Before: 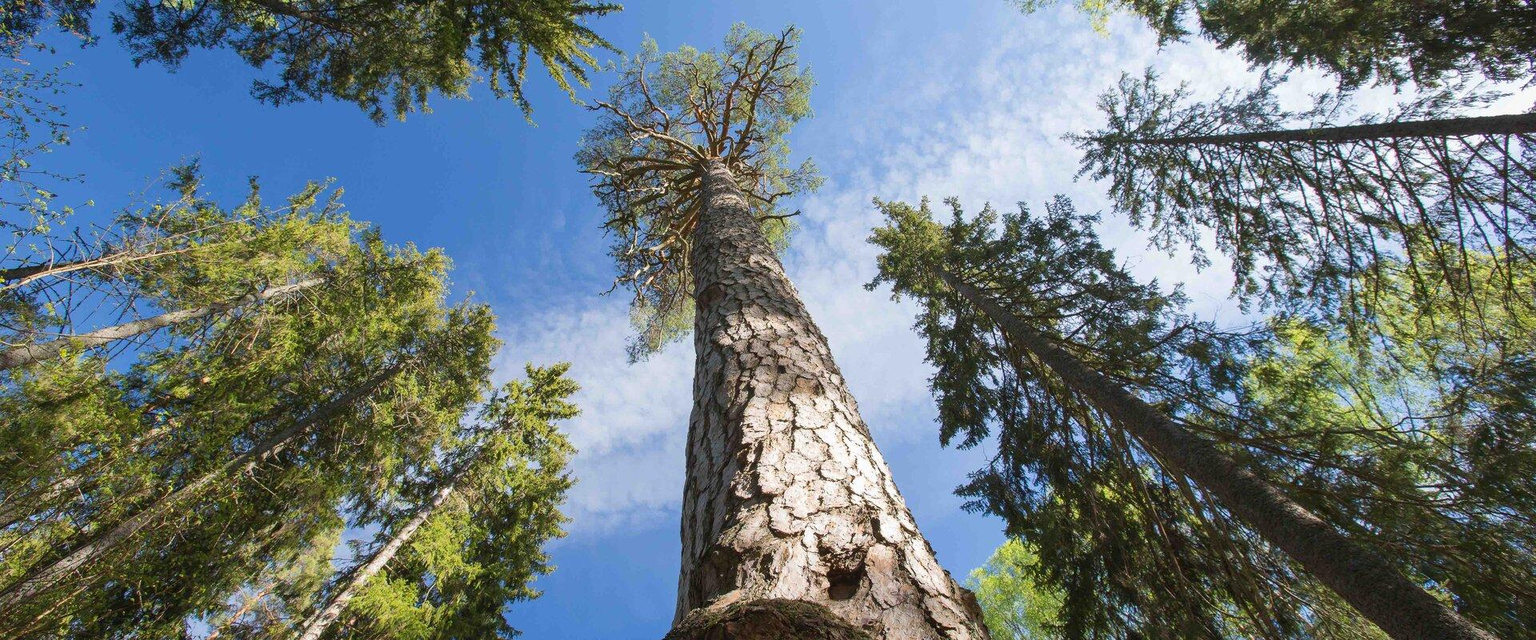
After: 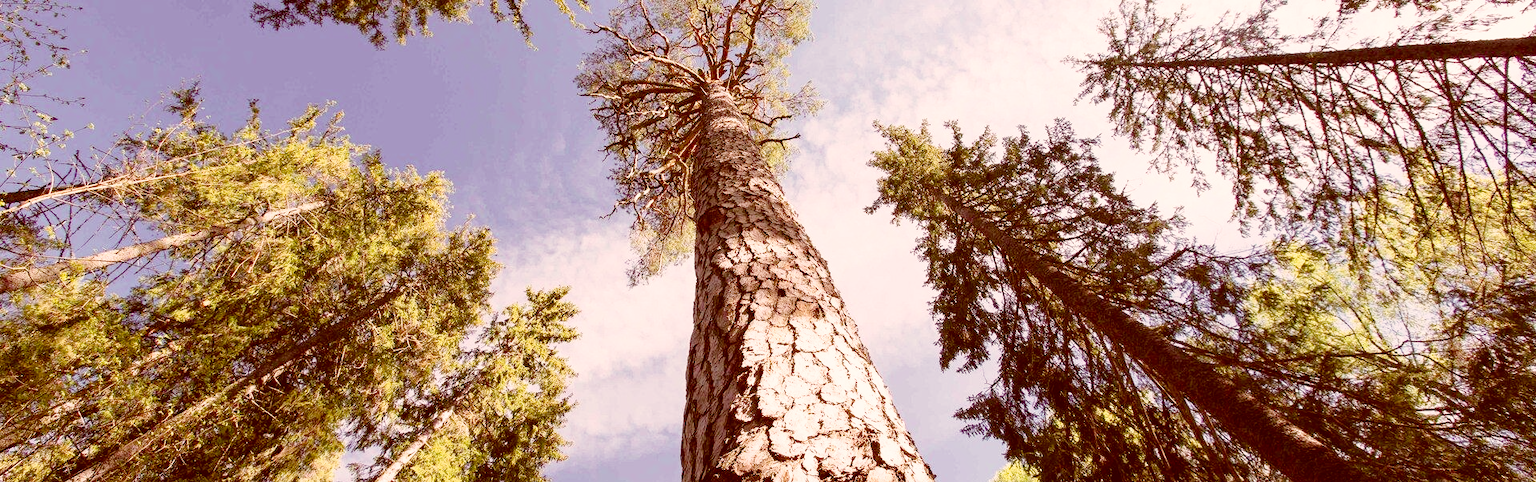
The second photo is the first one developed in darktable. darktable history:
crop and rotate: top 12.108%, bottom 12.449%
exposure: black level correction 0.005, exposure 0.005 EV, compensate exposure bias true, compensate highlight preservation false
base curve: curves: ch0 [(0, 0) (0.028, 0.03) (0.121, 0.232) (0.46, 0.748) (0.859, 0.968) (1, 1)], preserve colors none
color correction: highlights a* 9.2, highlights b* 8.89, shadows a* 39.42, shadows b* 39.79, saturation 0.783
